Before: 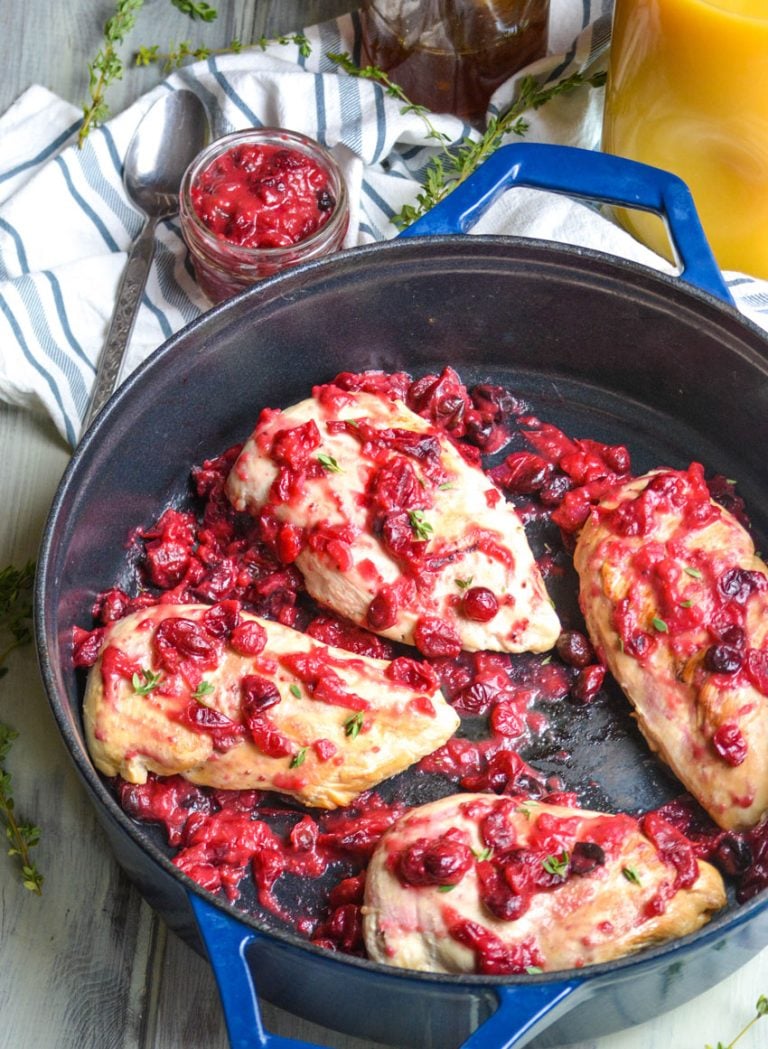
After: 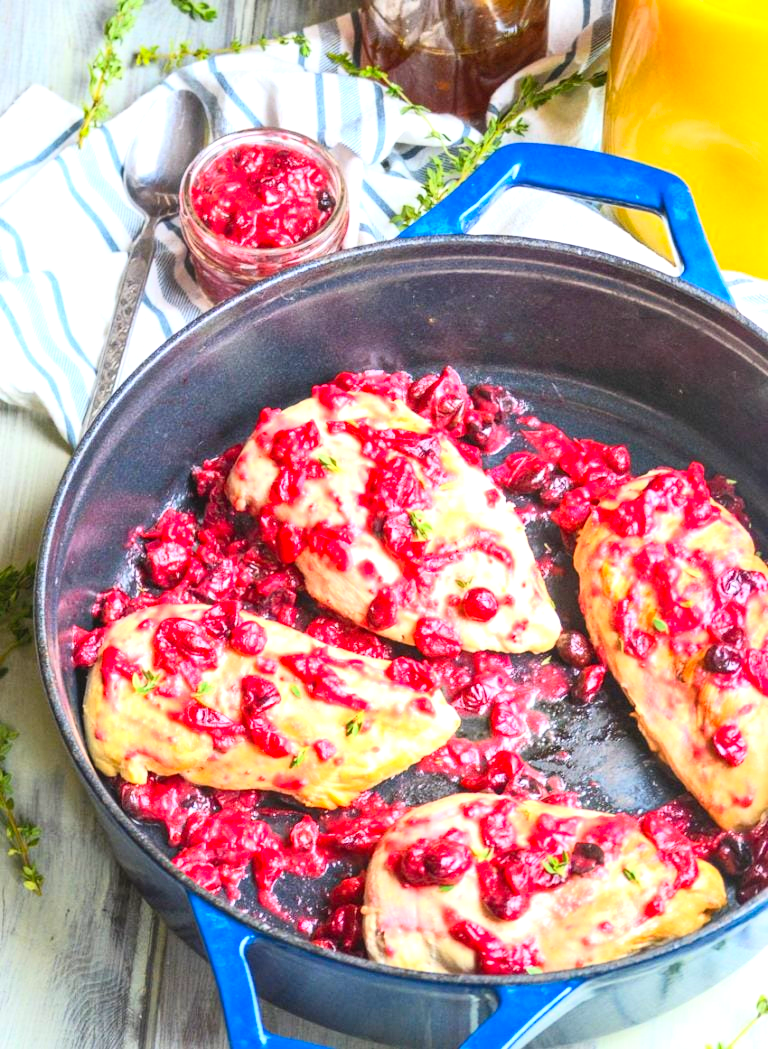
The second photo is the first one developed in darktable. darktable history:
contrast brightness saturation: contrast 0.24, brightness 0.26, saturation 0.39
exposure: black level correction 0, exposure 0.7 EV, compensate exposure bias true, compensate highlight preservation false
